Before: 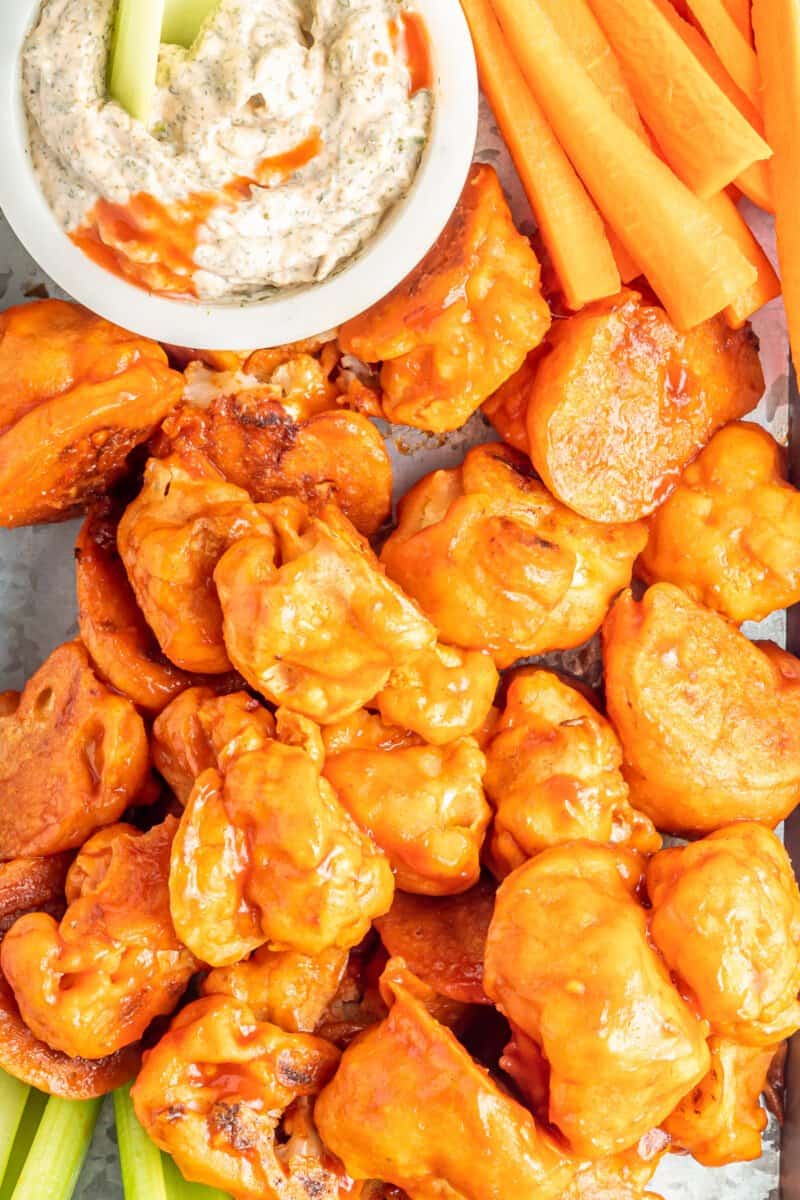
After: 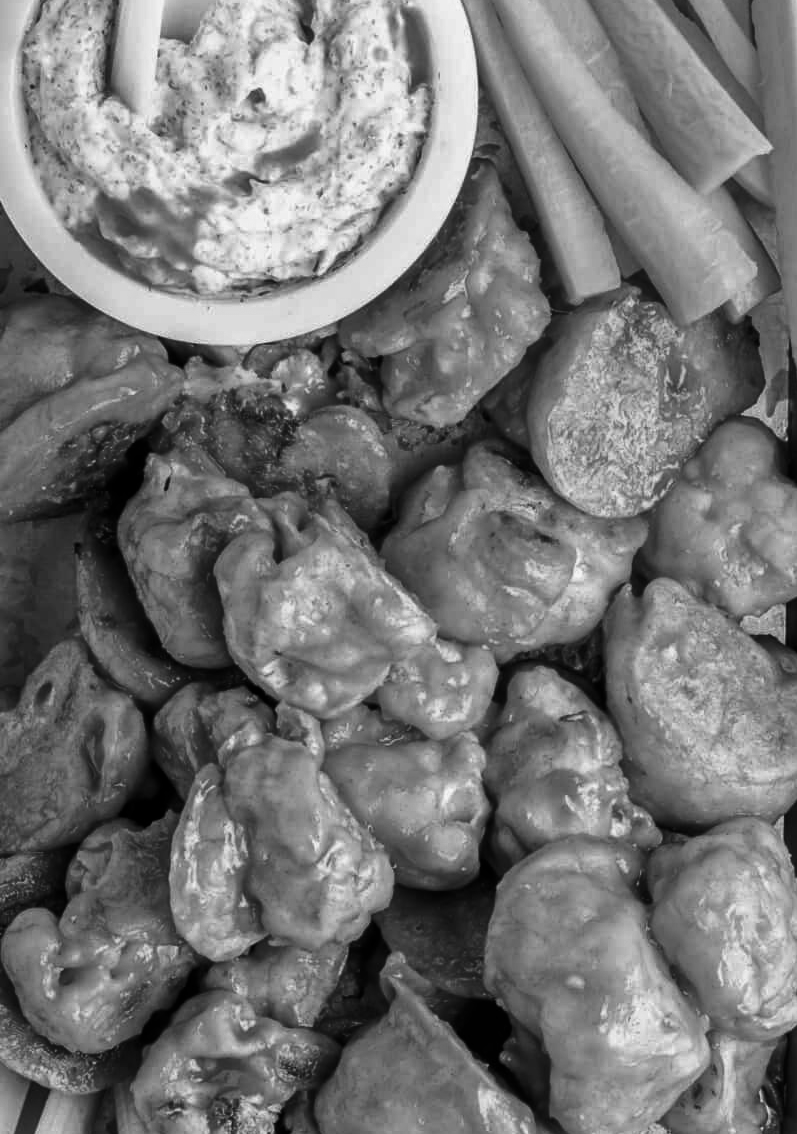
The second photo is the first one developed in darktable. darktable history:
crop: top 0.448%, right 0.264%, bottom 5.045%
contrast brightness saturation: contrast -0.03, brightness -0.59, saturation -1
